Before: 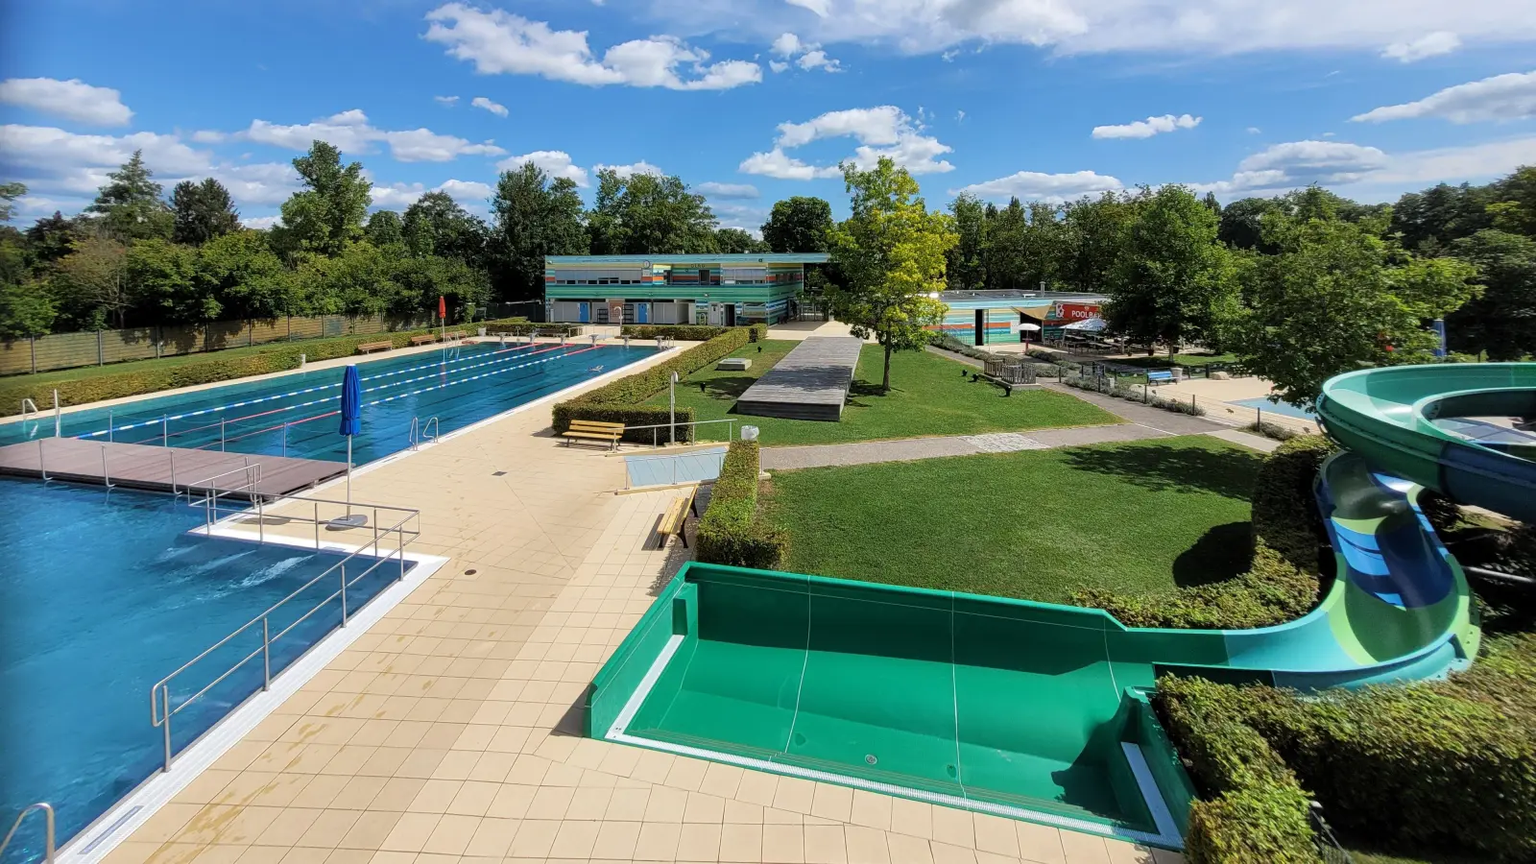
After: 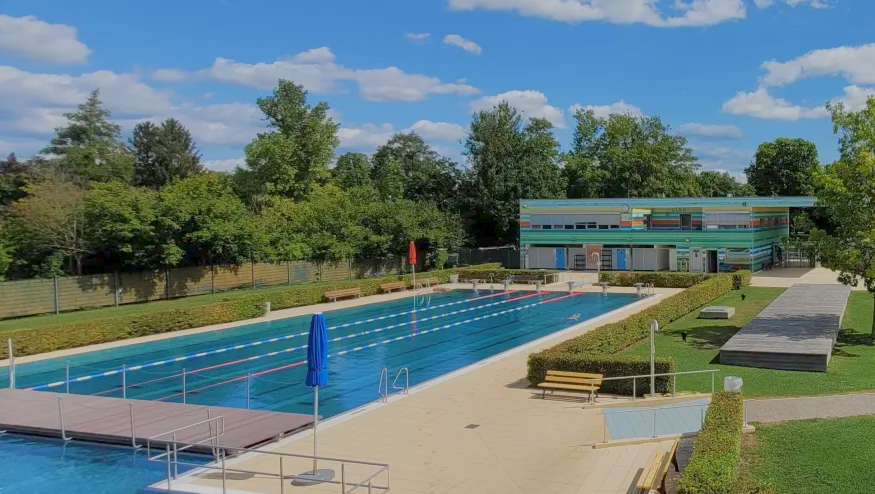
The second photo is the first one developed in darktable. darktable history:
color balance rgb: contrast -30%
crop and rotate: left 3.047%, top 7.509%, right 42.236%, bottom 37.598%
